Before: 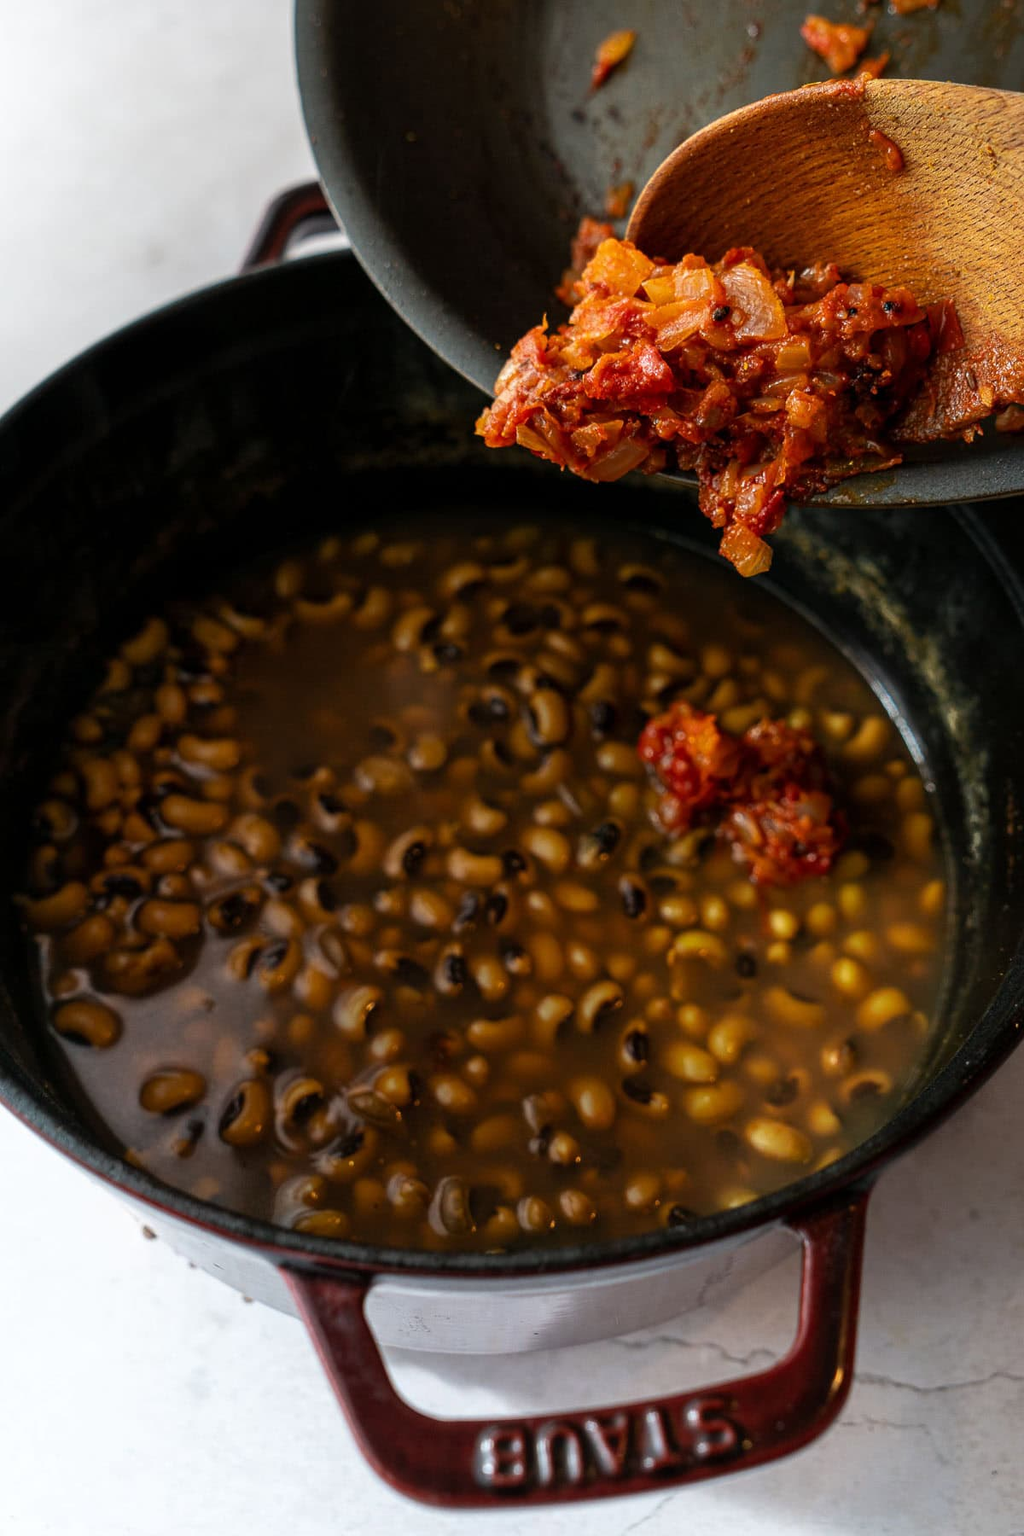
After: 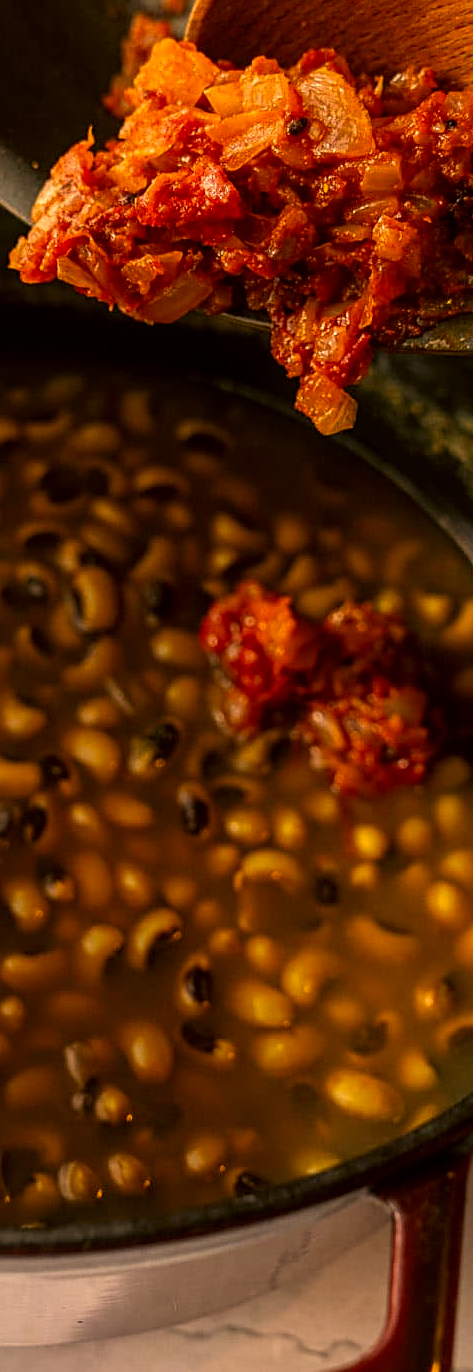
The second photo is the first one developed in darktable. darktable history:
sharpen: on, module defaults
local contrast: on, module defaults
crop: left 45.721%, top 13.393%, right 14.118%, bottom 10.01%
tone equalizer: on, module defaults
color correction: highlights a* 17.94, highlights b* 35.39, shadows a* 1.48, shadows b* 6.42, saturation 1.01
contrast equalizer: octaves 7, y [[0.6 ×6], [0.55 ×6], [0 ×6], [0 ×6], [0 ×6]], mix -0.3
